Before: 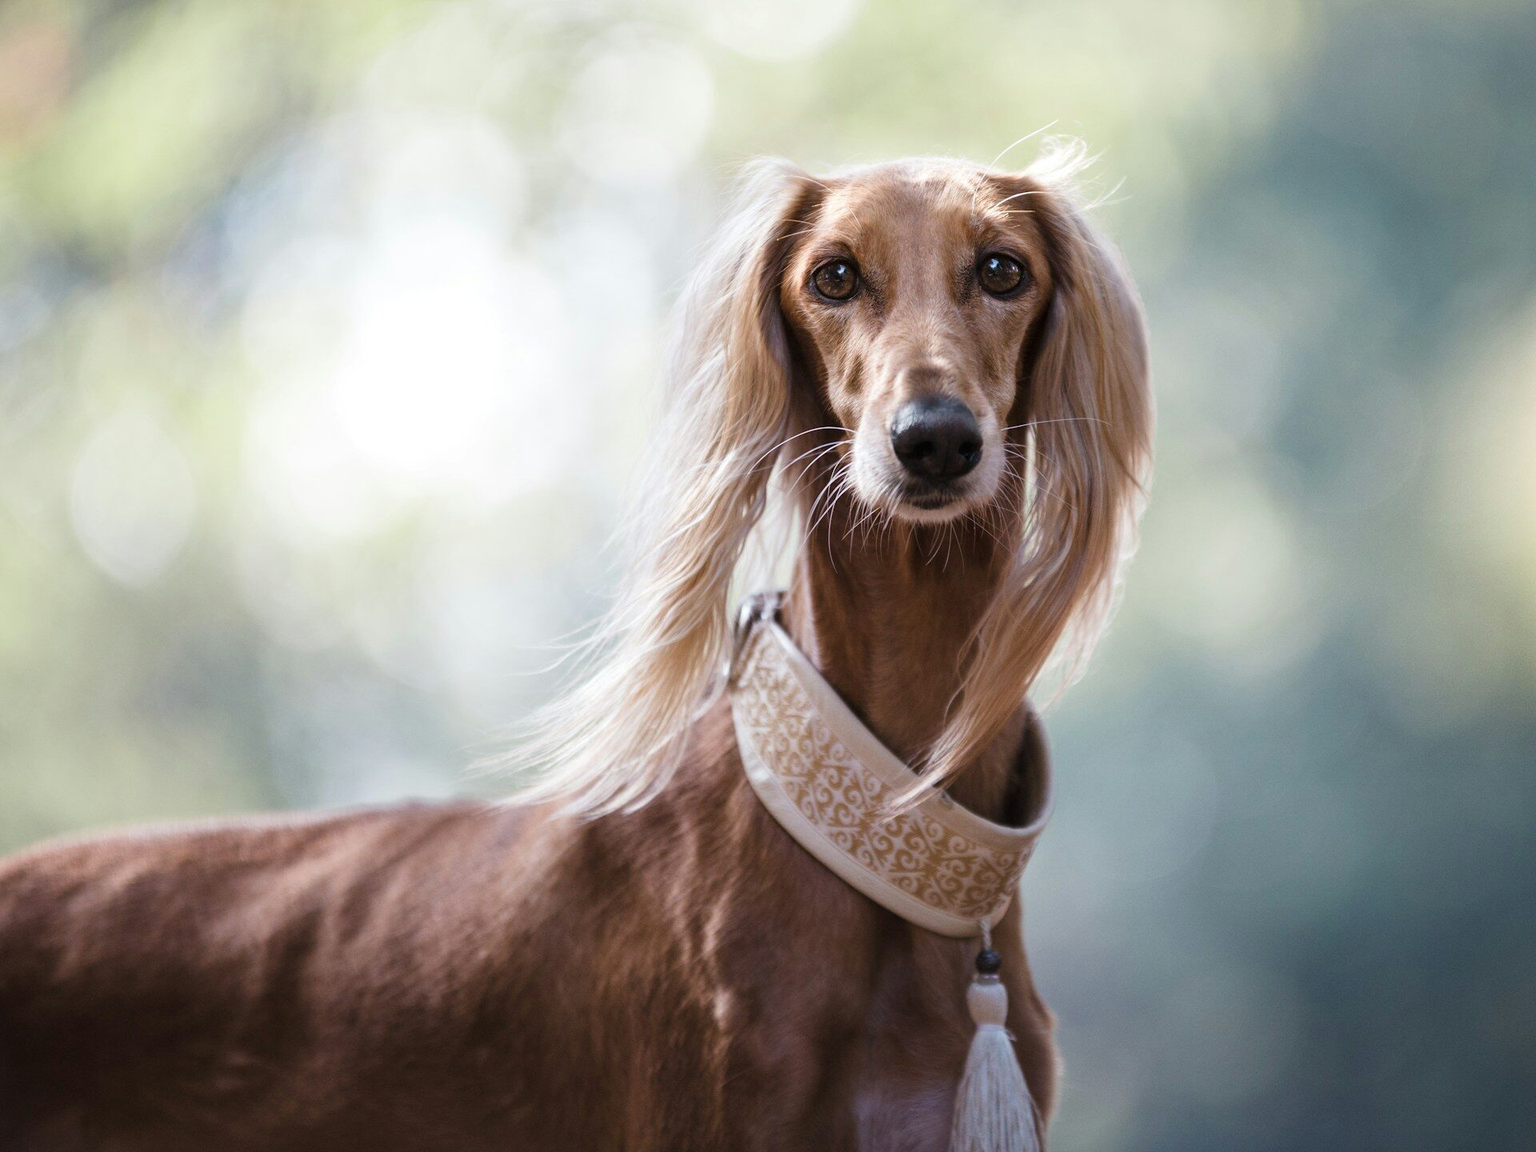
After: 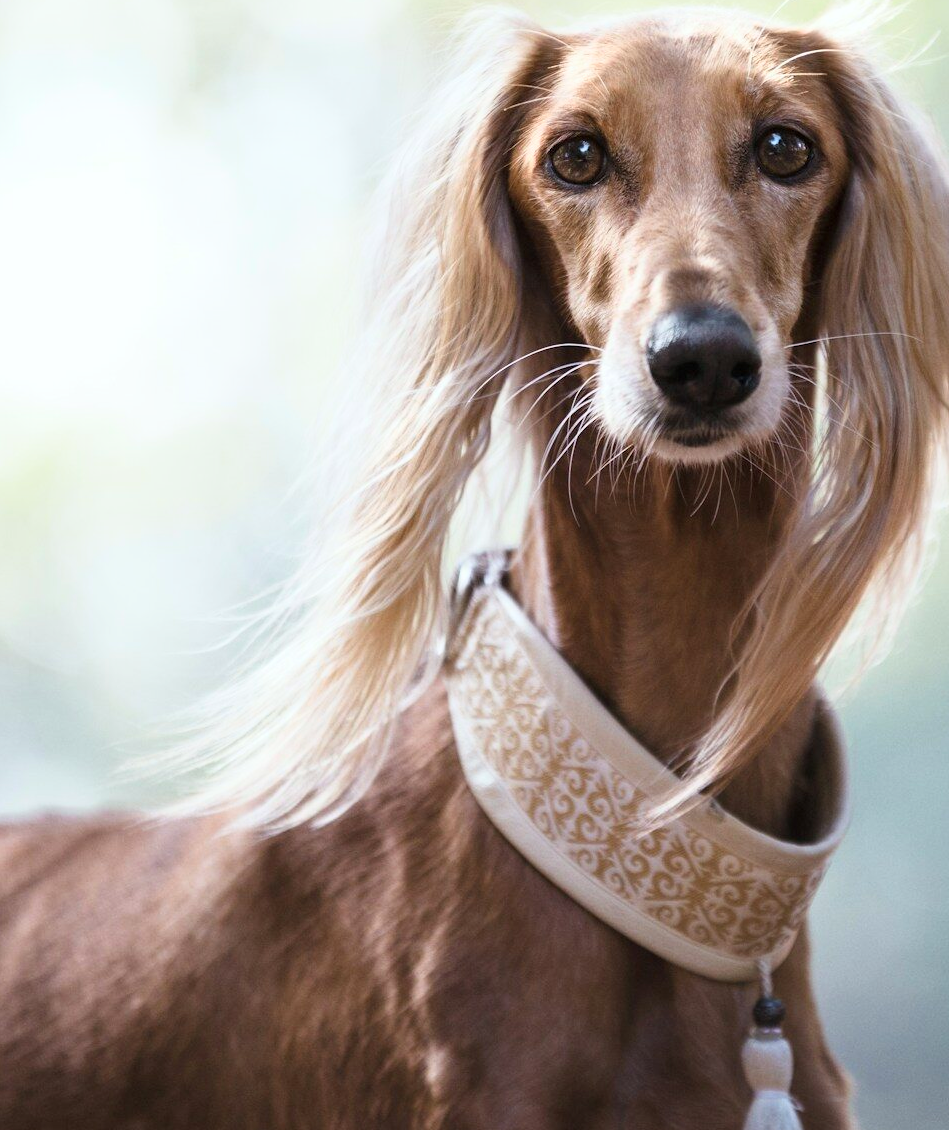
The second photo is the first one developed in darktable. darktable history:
base curve: curves: ch0 [(0, 0) (0.666, 0.806) (1, 1)]
color balance: on, module defaults
white balance: red 0.978, blue 0.999
crop and rotate: angle 0.02°, left 24.353%, top 13.219%, right 26.156%, bottom 8.224%
